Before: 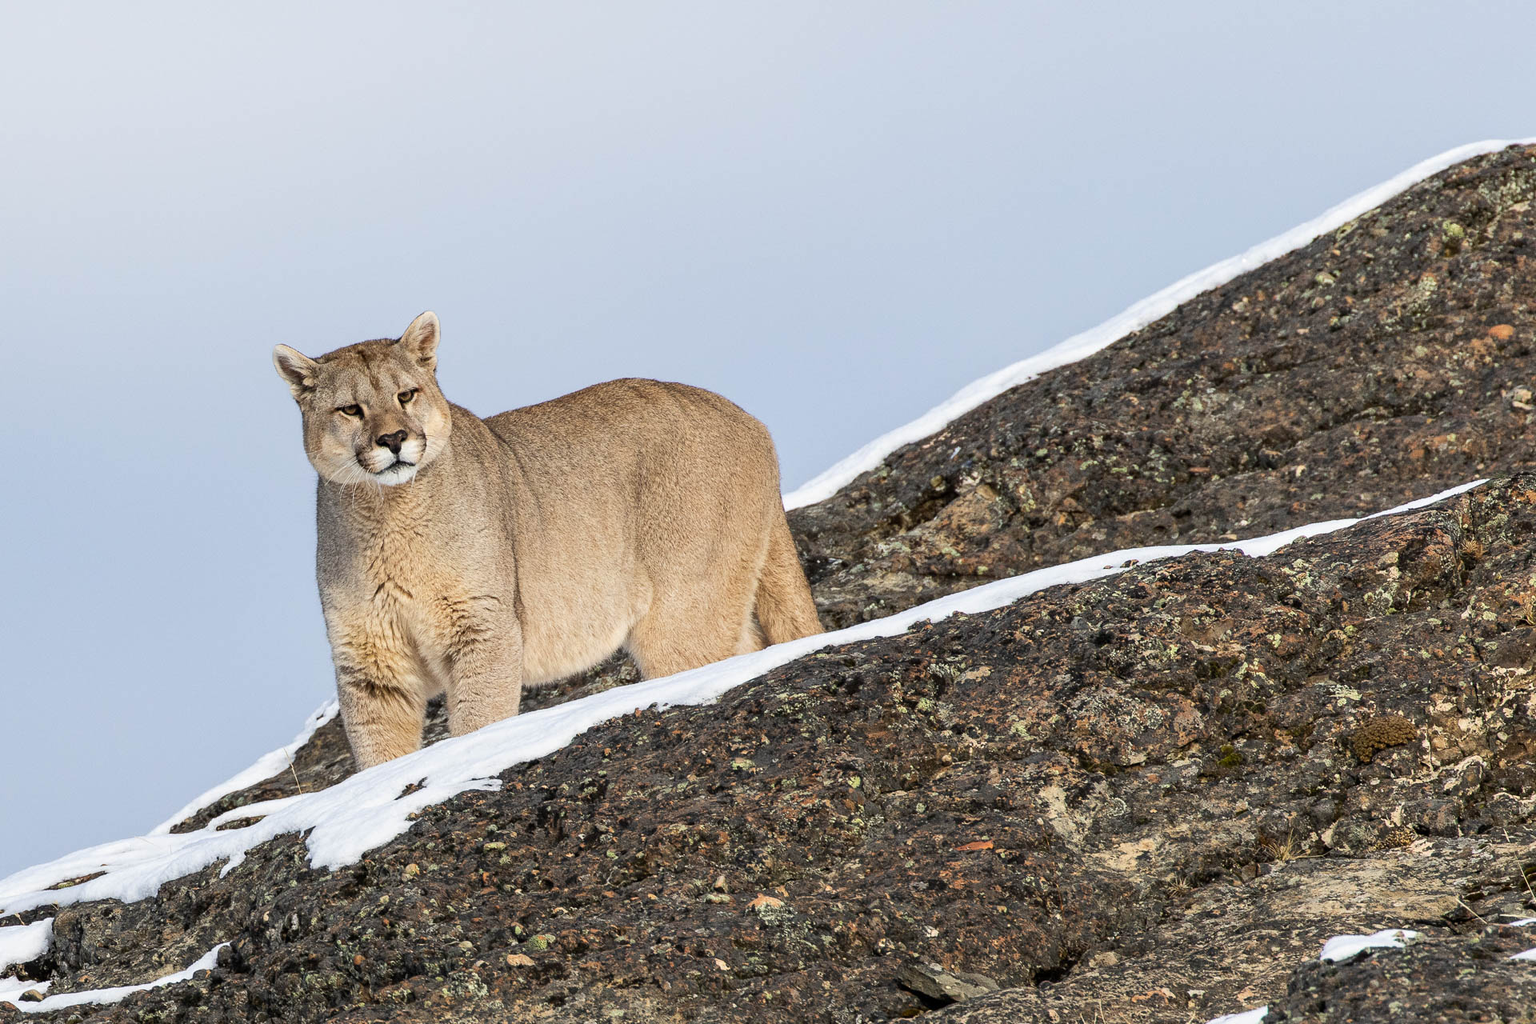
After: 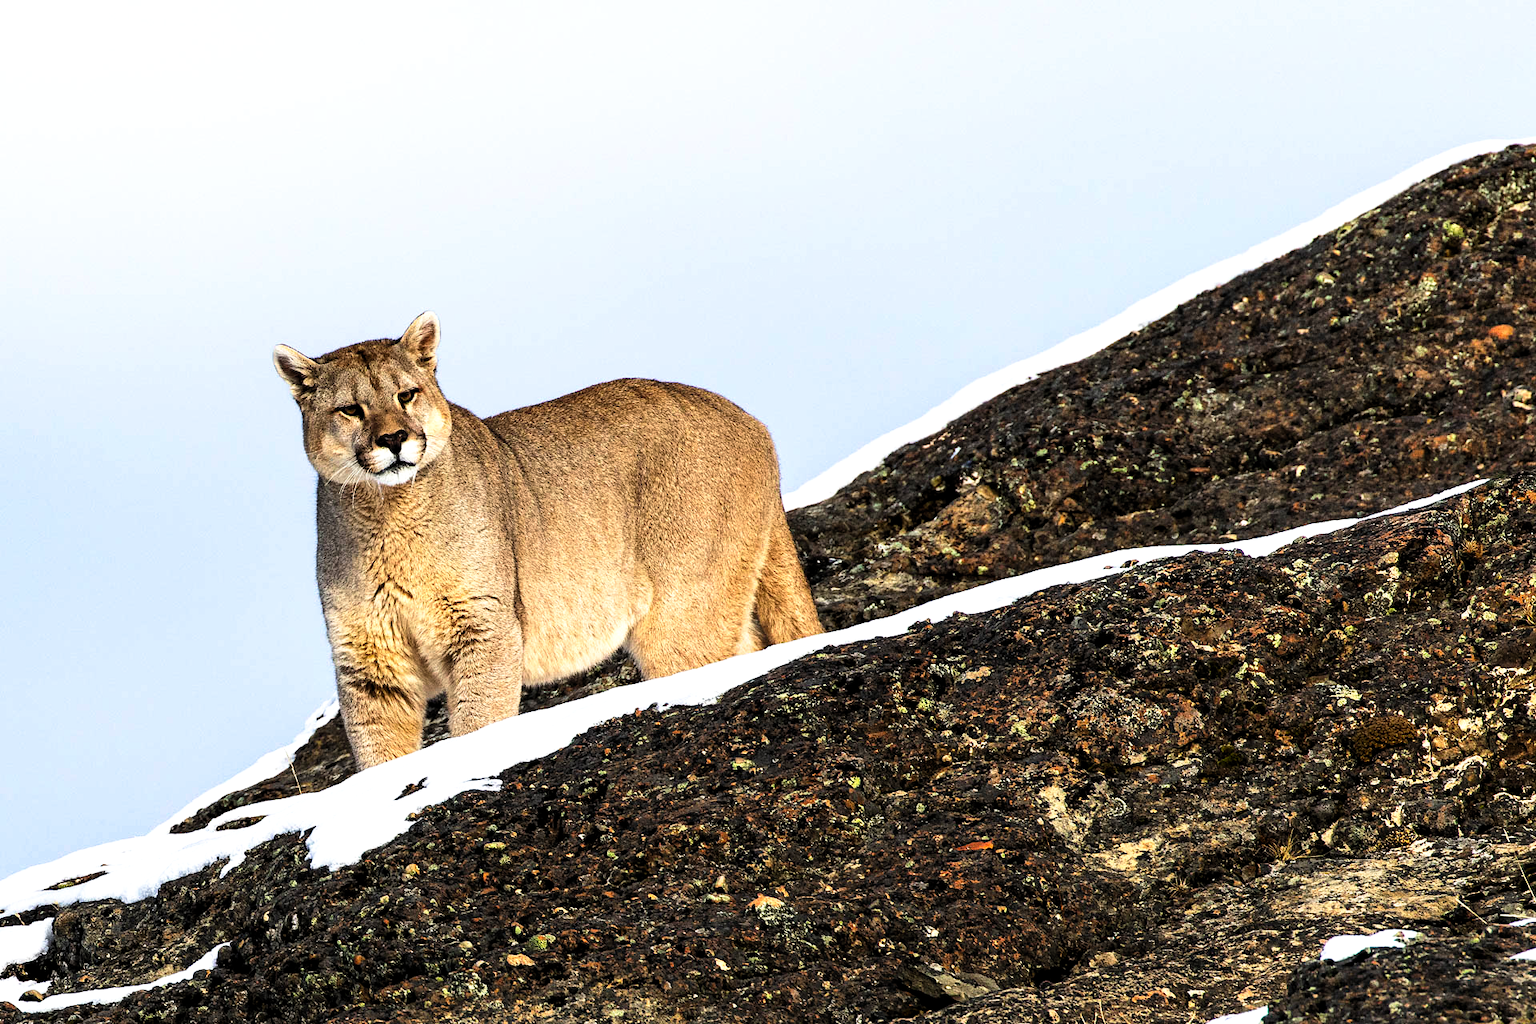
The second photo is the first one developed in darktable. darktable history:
levels: levels [0.016, 0.5, 0.996]
tone curve: curves: ch0 [(0, 0) (0.003, 0.001) (0.011, 0.002) (0.025, 0.002) (0.044, 0.006) (0.069, 0.01) (0.1, 0.017) (0.136, 0.023) (0.177, 0.038) (0.224, 0.066) (0.277, 0.118) (0.335, 0.185) (0.399, 0.264) (0.468, 0.365) (0.543, 0.475) (0.623, 0.606) (0.709, 0.759) (0.801, 0.923) (0.898, 0.999) (1, 1)], preserve colors none
